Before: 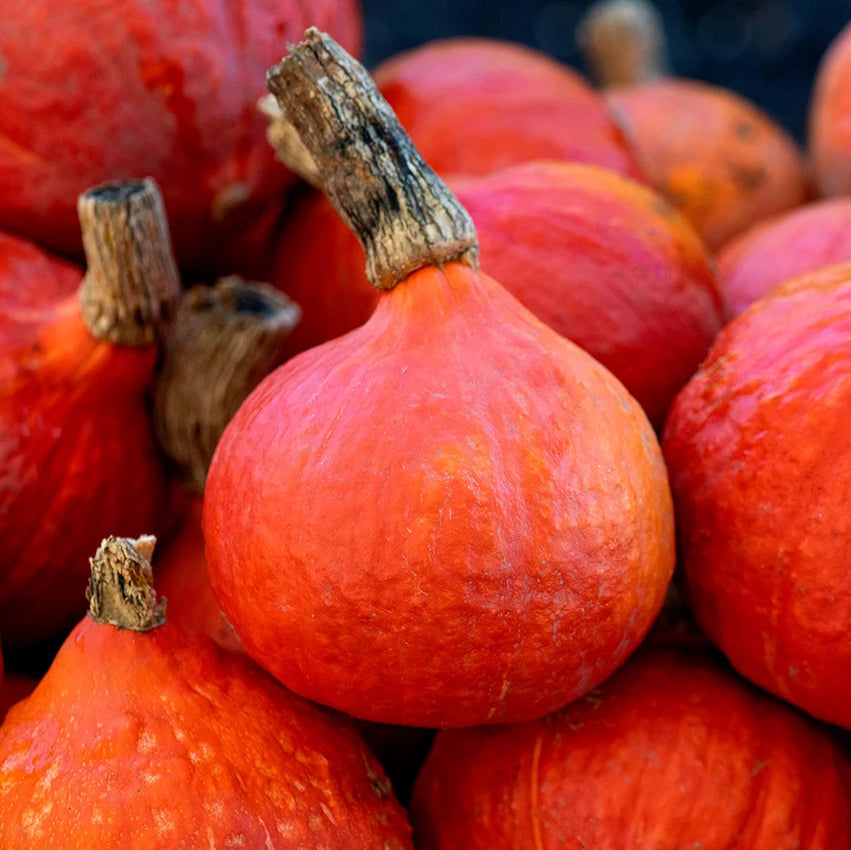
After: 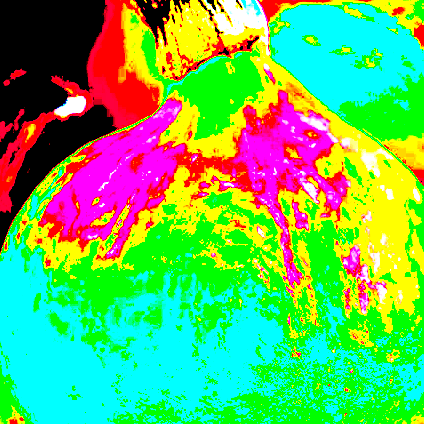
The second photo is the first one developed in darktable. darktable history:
exposure: black level correction 0.1, exposure 3.043 EV, compensate exposure bias true, compensate highlight preservation false
contrast brightness saturation: contrast 0.279
tone equalizer: -8 EV -0.751 EV, -7 EV -0.709 EV, -6 EV -0.596 EV, -5 EV -0.381 EV, -3 EV 0.399 EV, -2 EV 0.6 EV, -1 EV 0.69 EV, +0 EV 0.746 EV, edges refinement/feathering 500, mask exposure compensation -1.25 EV, preserve details no
color balance rgb: power › chroma 1.552%, power › hue 25.72°, perceptual saturation grading › global saturation 29.97%, global vibrance 20%
crop: left 24.721%, top 24.87%, right 25.266%, bottom 25.137%
color zones: curves: ch1 [(0.263, 0.53) (0.376, 0.287) (0.487, 0.512) (0.748, 0.547) (1, 0.513)]; ch2 [(0.262, 0.45) (0.751, 0.477)]
